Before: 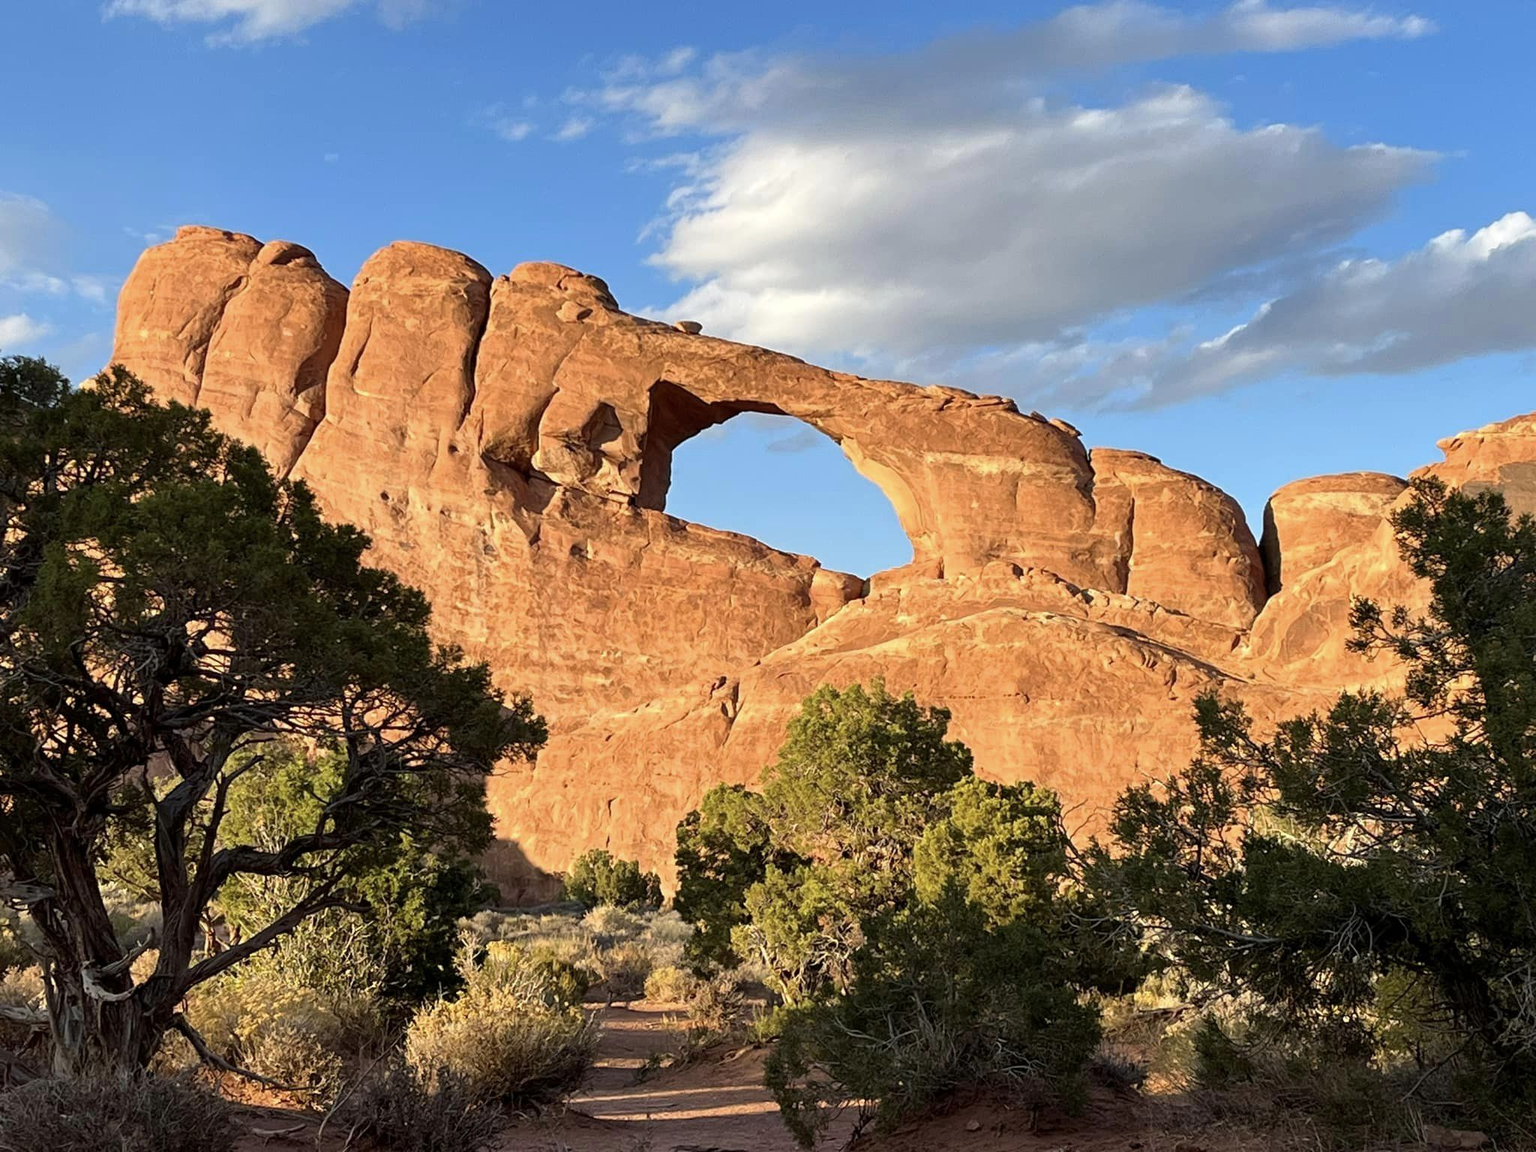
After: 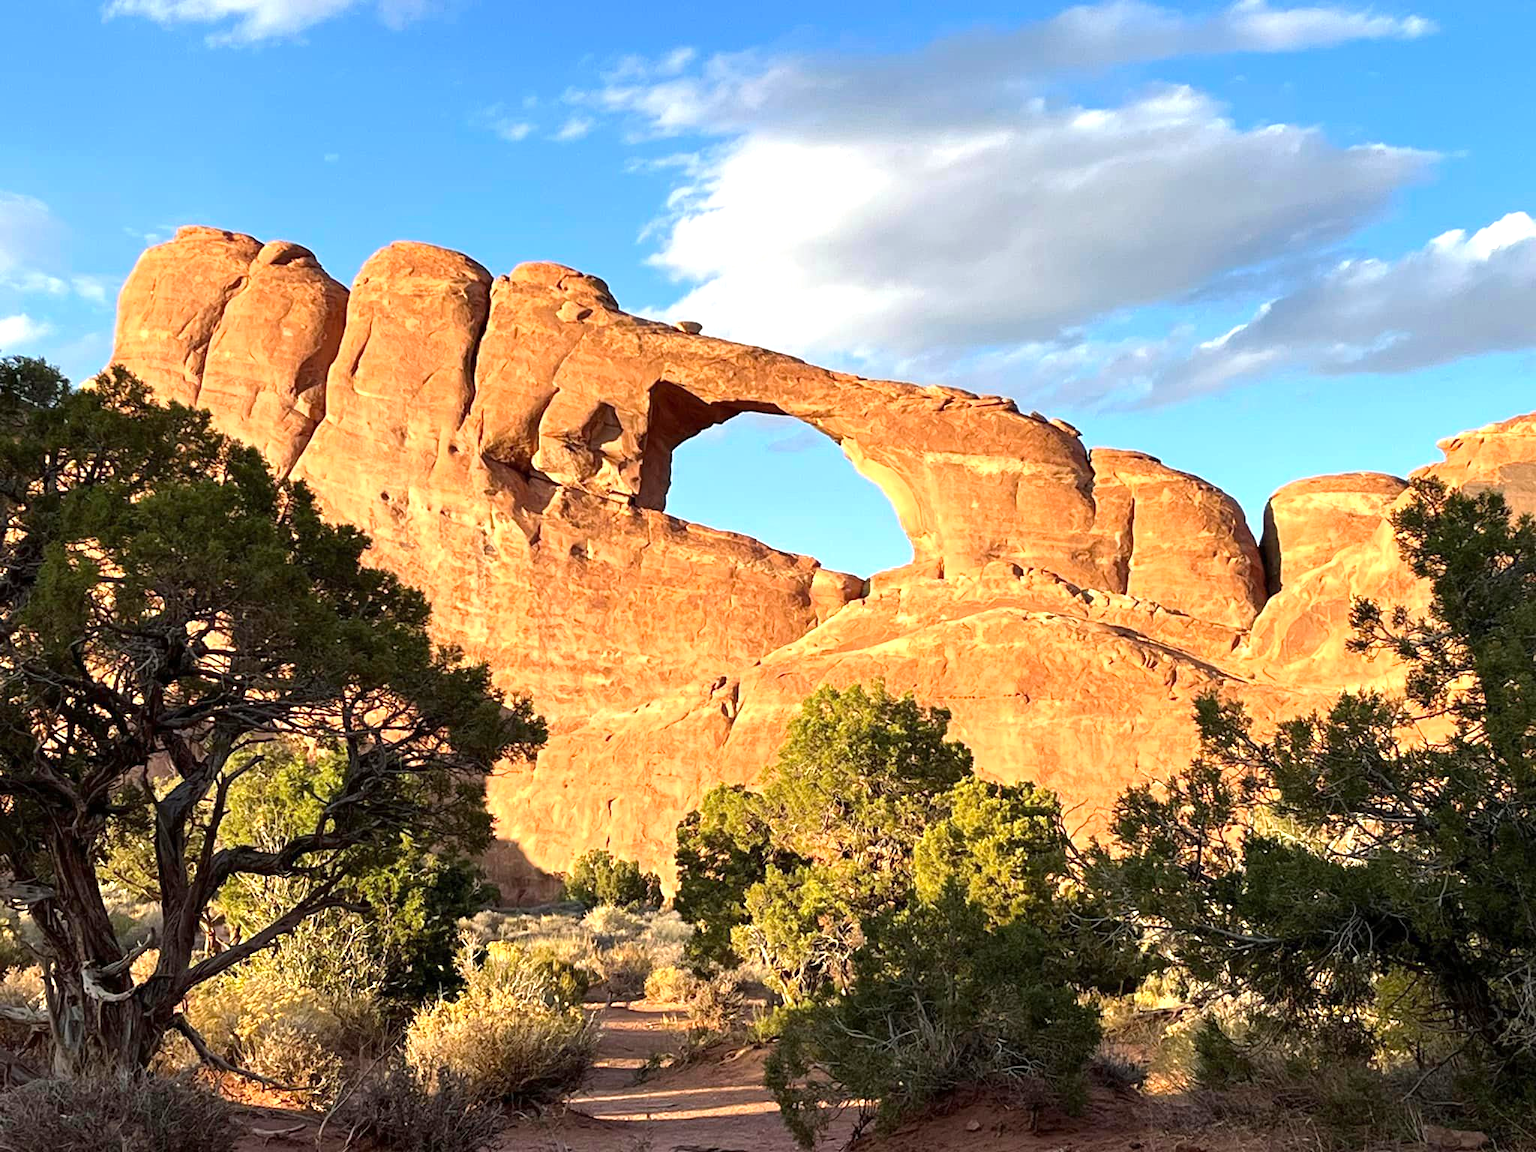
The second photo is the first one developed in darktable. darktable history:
exposure: exposure 0.7 EV, compensate exposure bias true, compensate highlight preservation false
